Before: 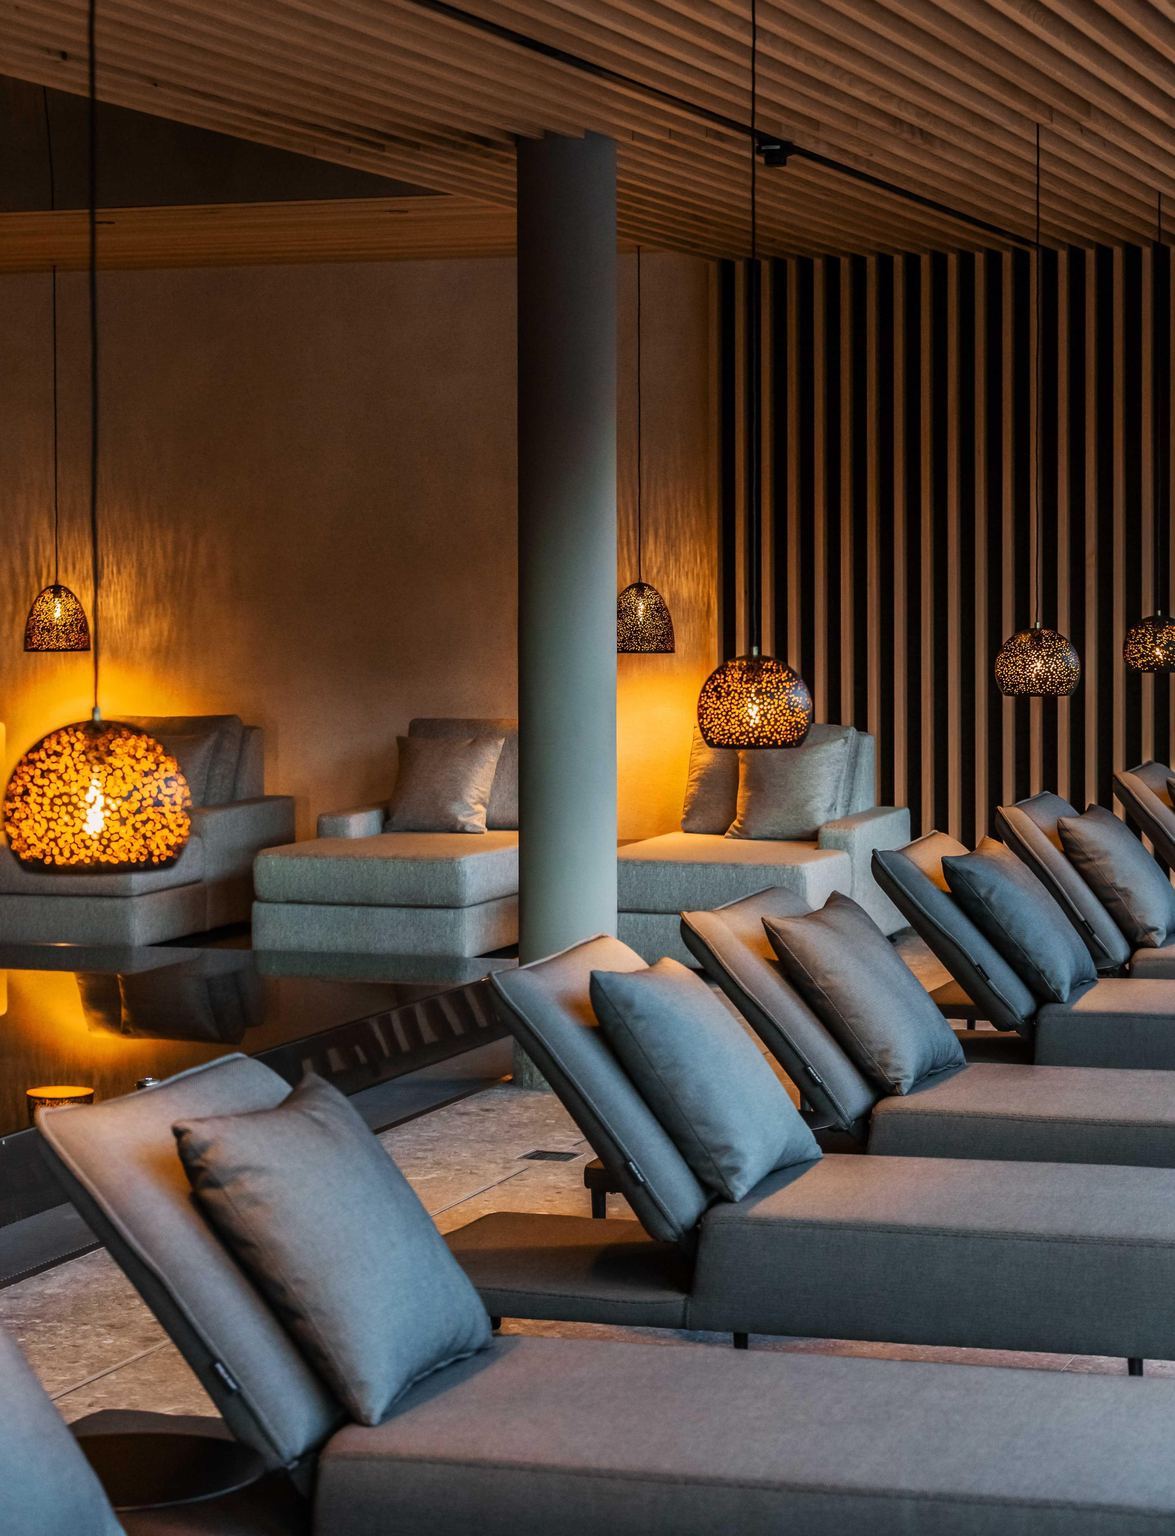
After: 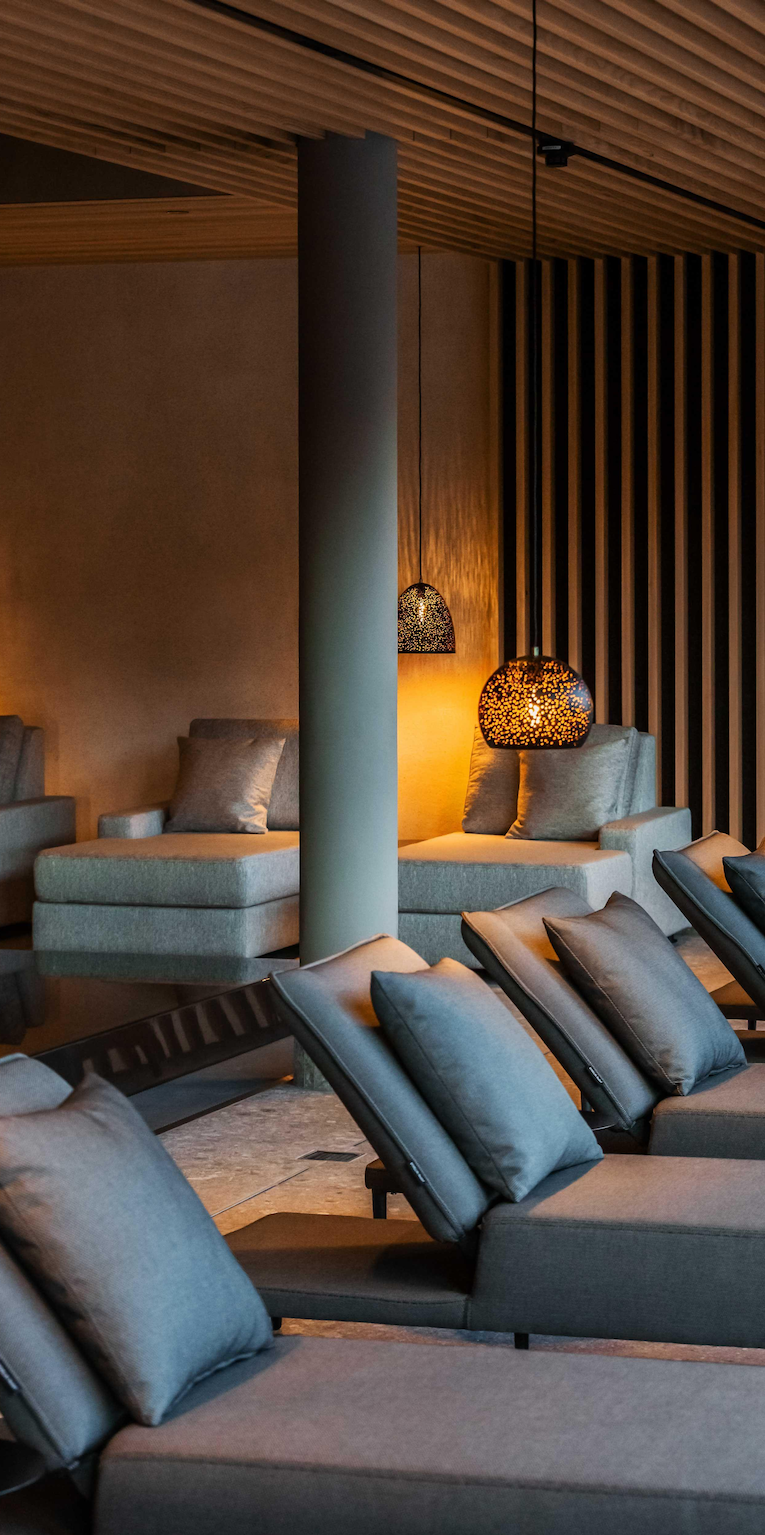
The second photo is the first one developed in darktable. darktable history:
crop and rotate: left 18.708%, right 16.178%
